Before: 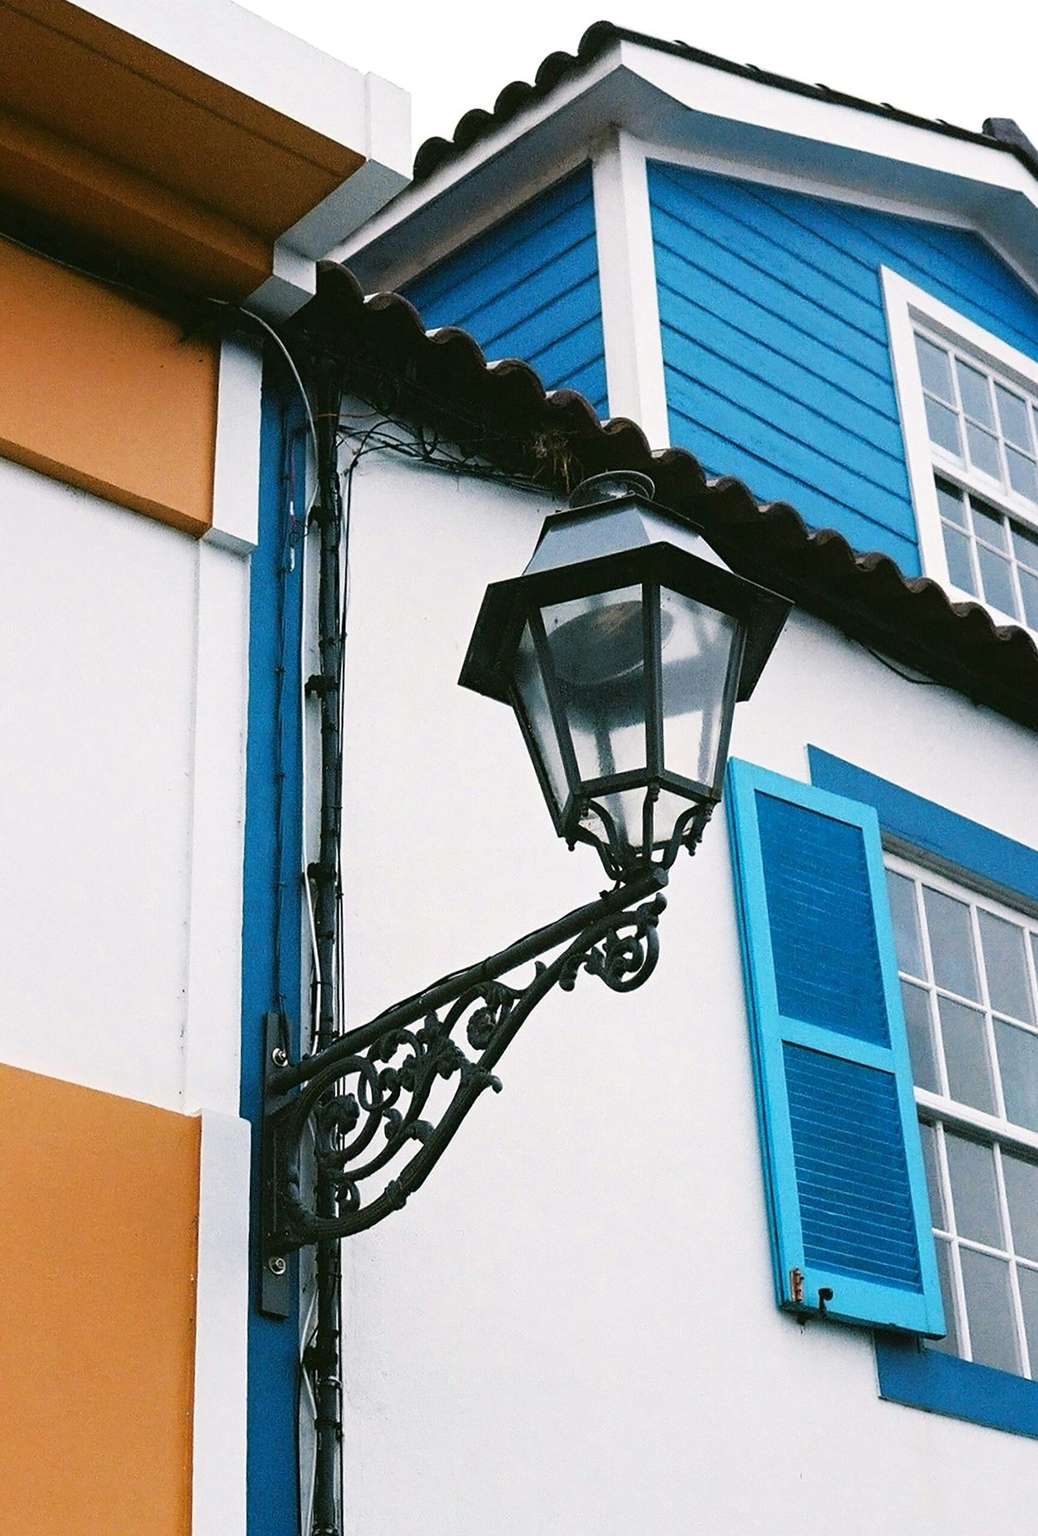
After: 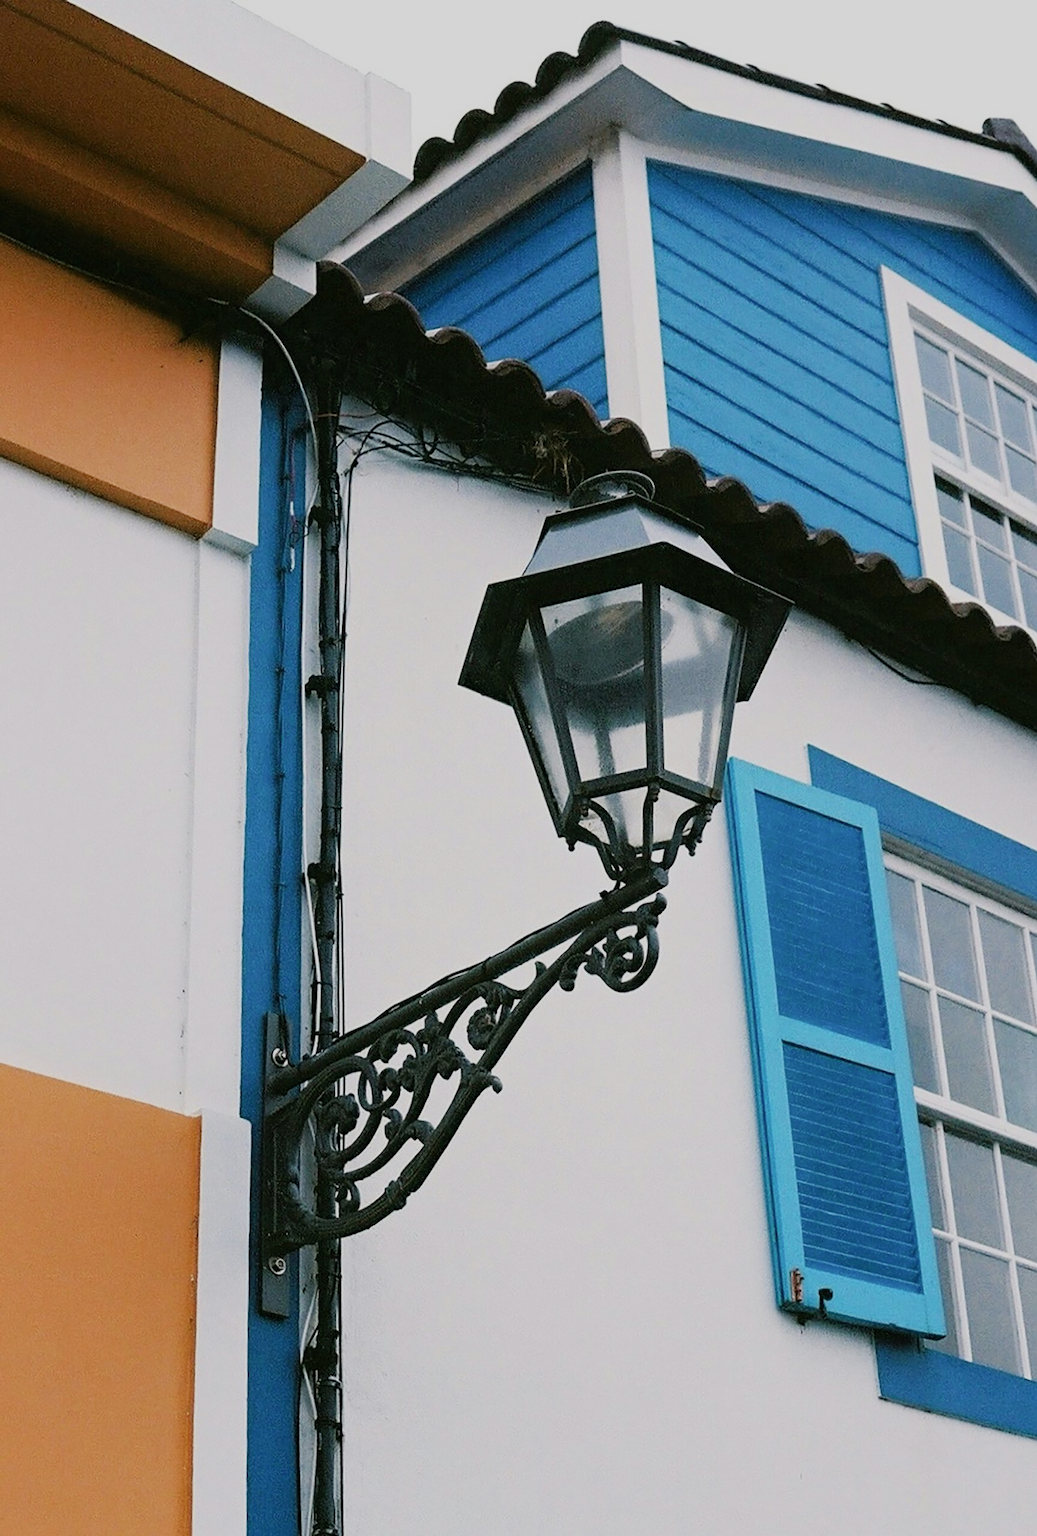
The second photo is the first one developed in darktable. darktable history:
filmic rgb: middle gray luminance 18.27%, black relative exposure -10.43 EV, white relative exposure 3.41 EV, target black luminance 0%, hardness 6.05, latitude 98.98%, contrast 0.838, shadows ↔ highlights balance 0.594%
